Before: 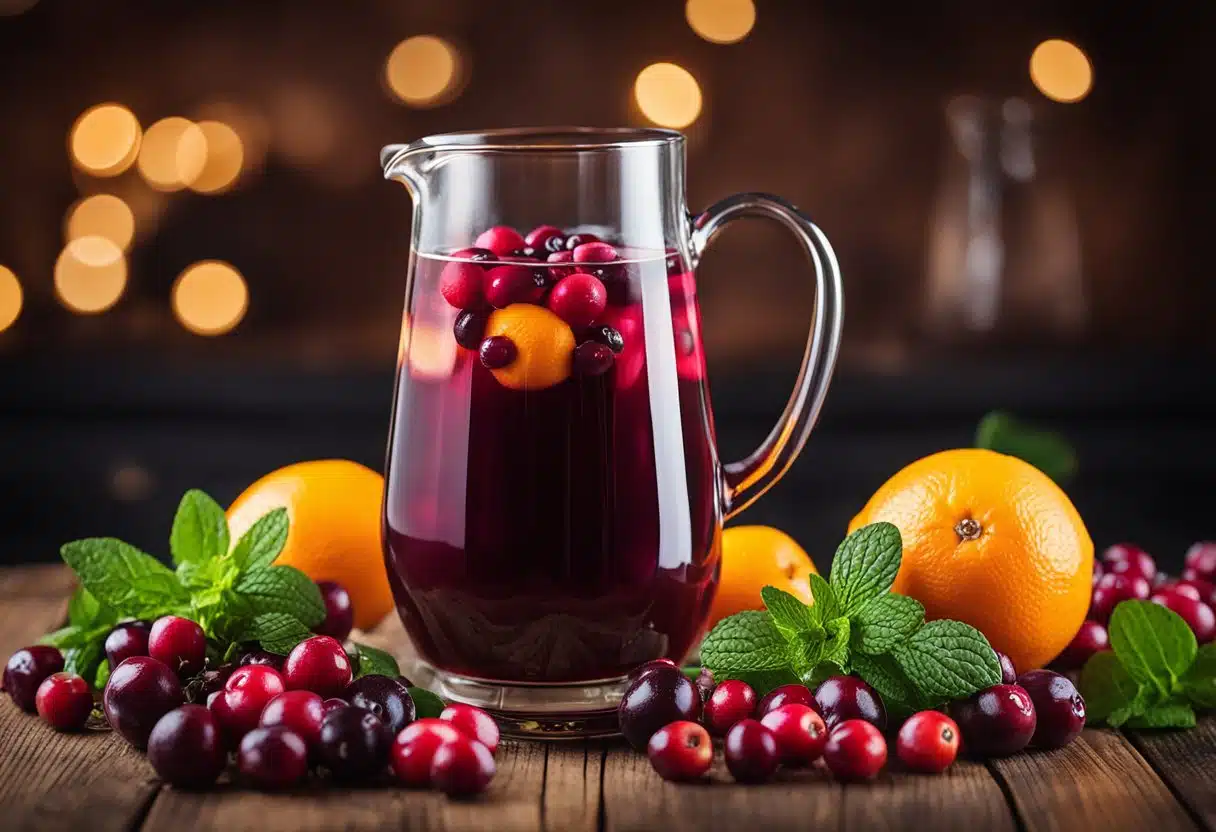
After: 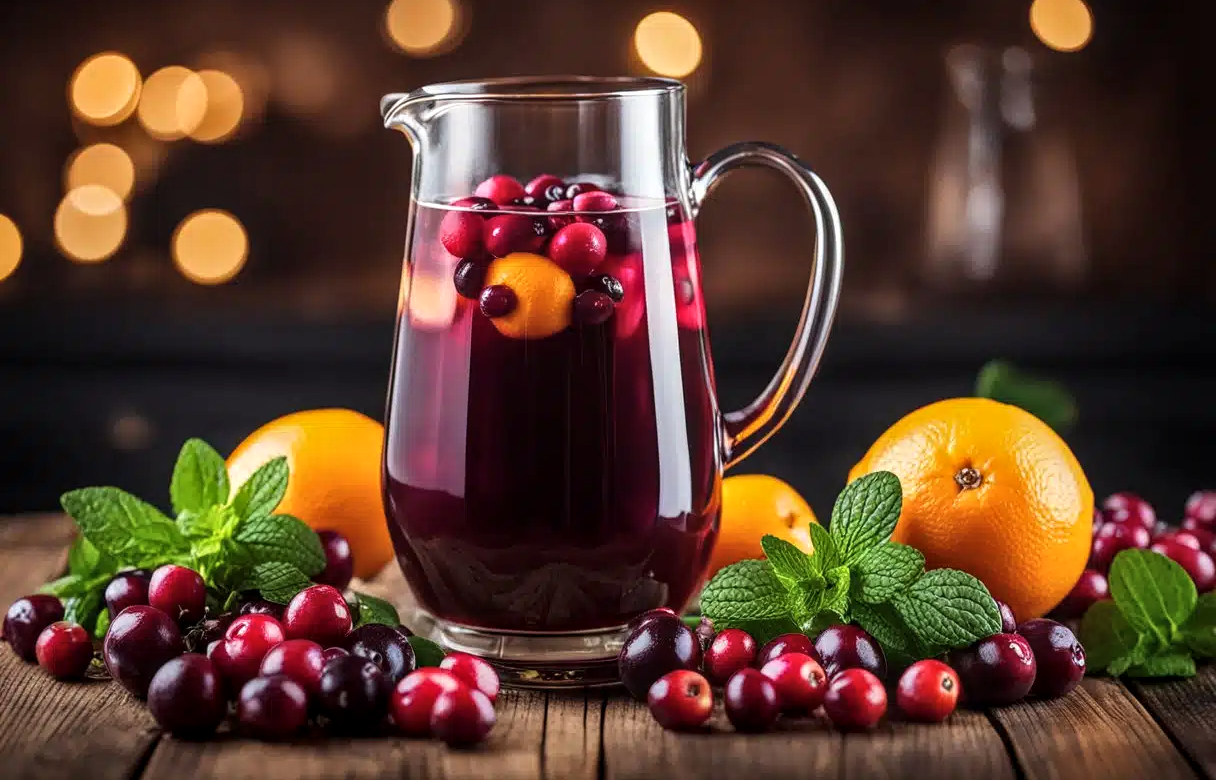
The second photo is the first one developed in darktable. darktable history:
color correction: saturation 0.98
local contrast: on, module defaults
crop and rotate: top 6.25%
color balance rgb: shadows lift › luminance -10%, highlights gain › luminance 10%, saturation formula JzAzBz (2021)
